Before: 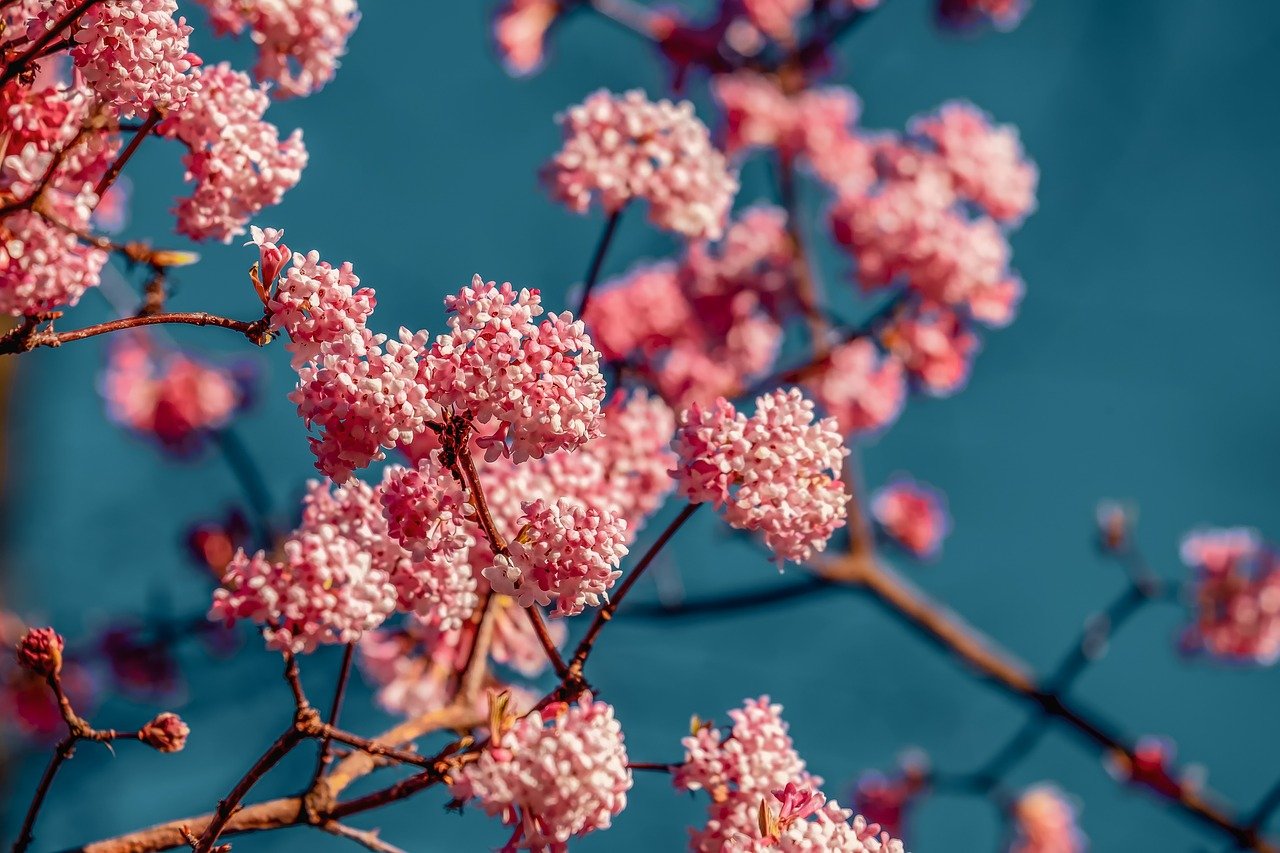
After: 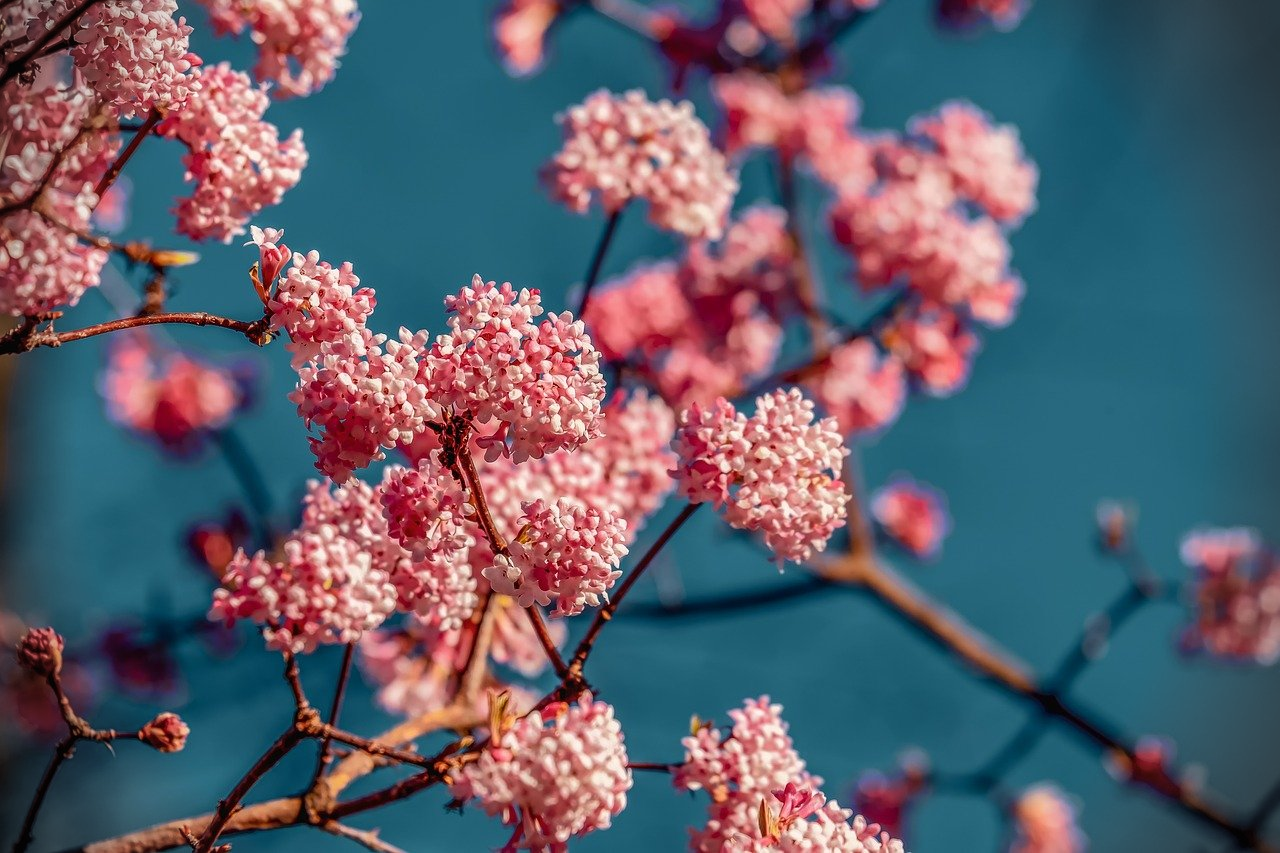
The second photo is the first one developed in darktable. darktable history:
vignetting: fall-off start 87.77%, fall-off radius 25.83%
